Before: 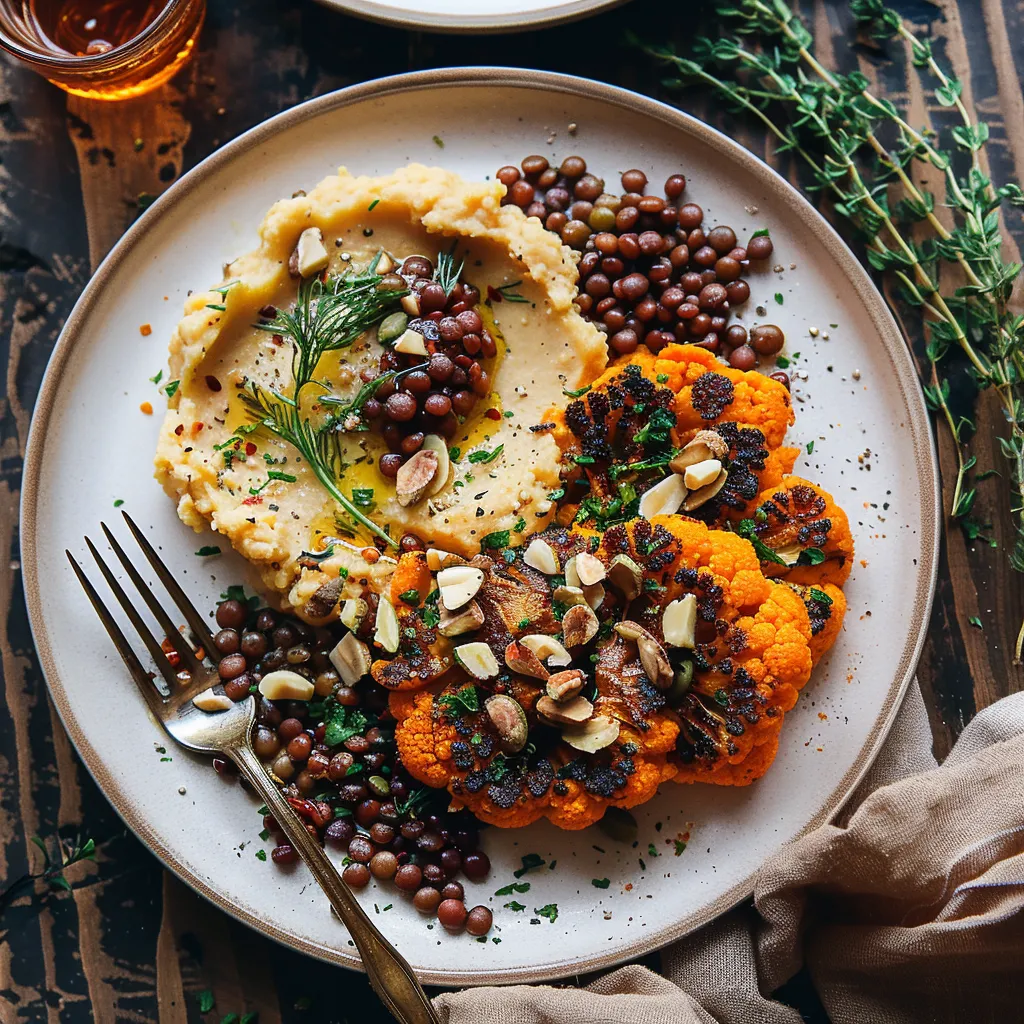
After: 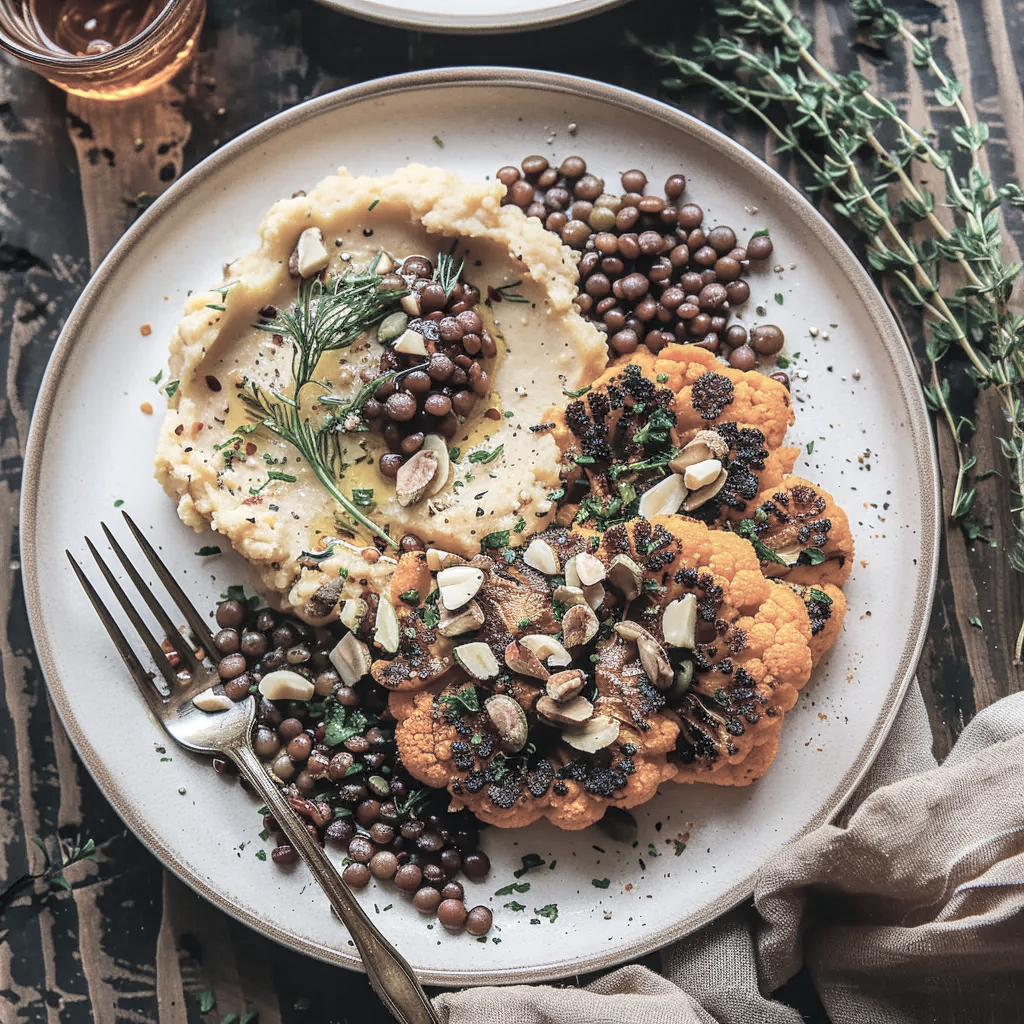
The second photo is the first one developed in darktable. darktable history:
local contrast: on, module defaults
contrast brightness saturation: brightness 0.188, saturation -0.495
